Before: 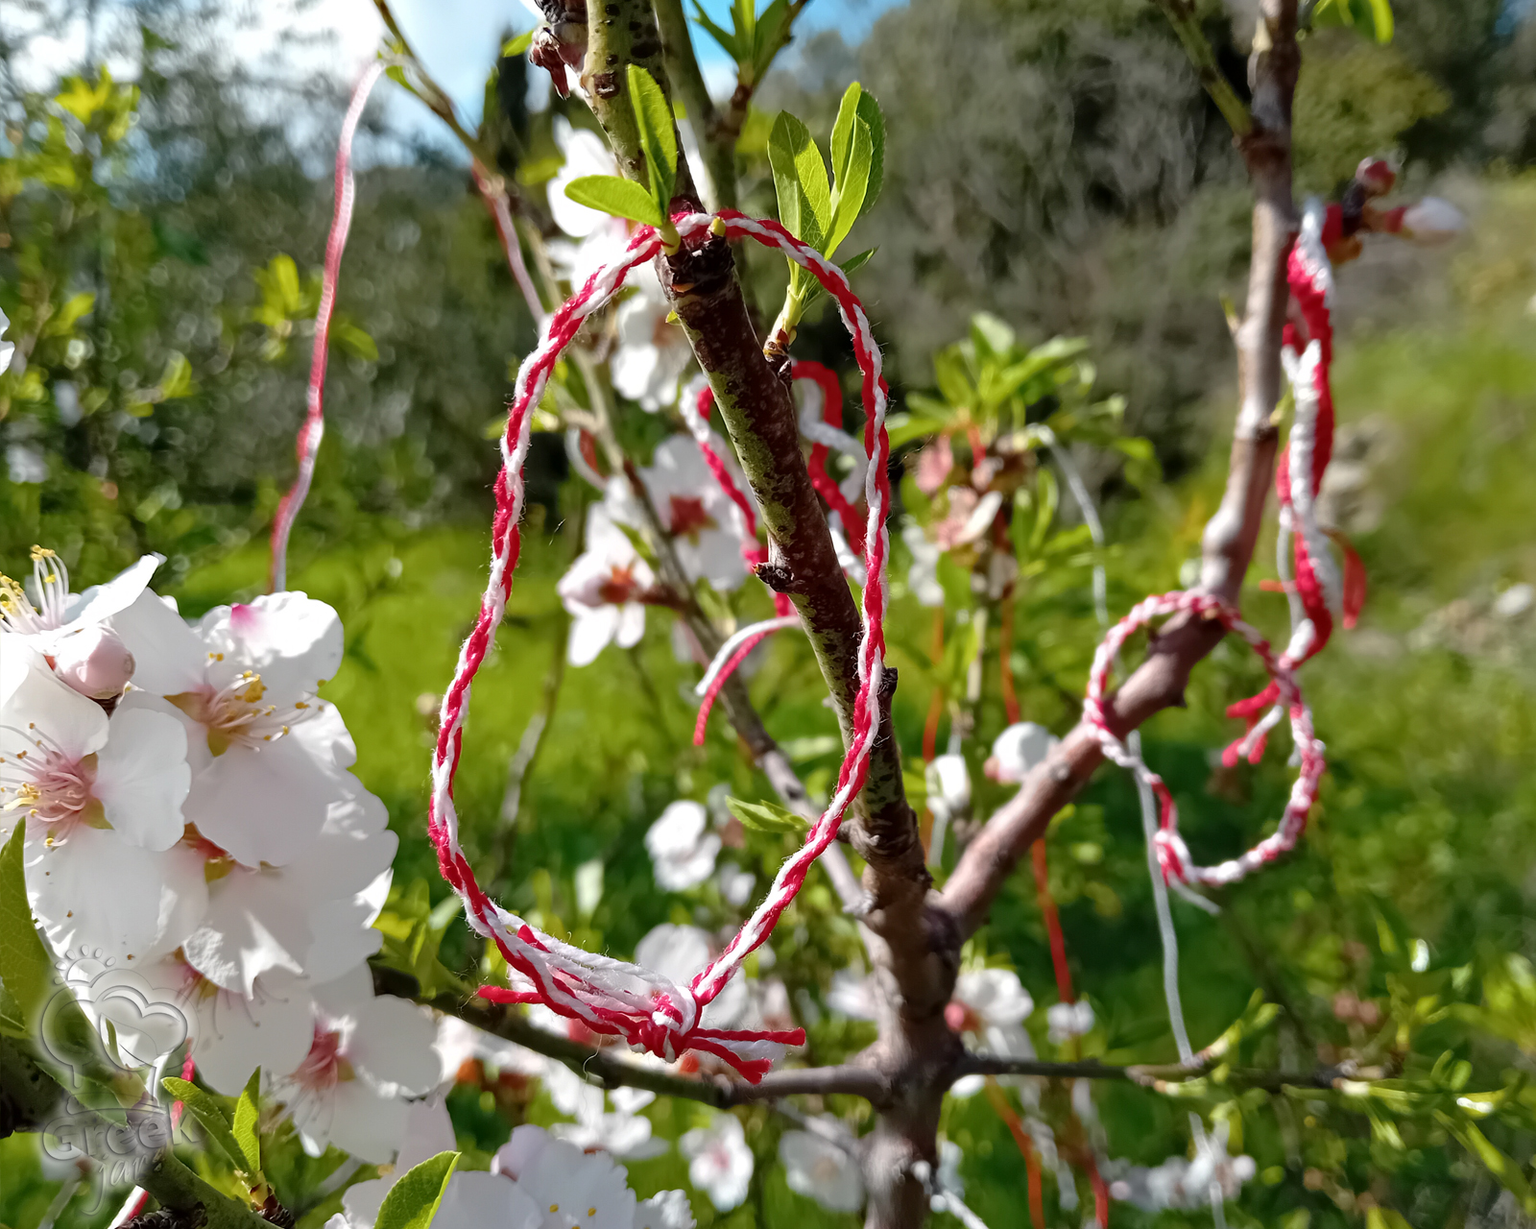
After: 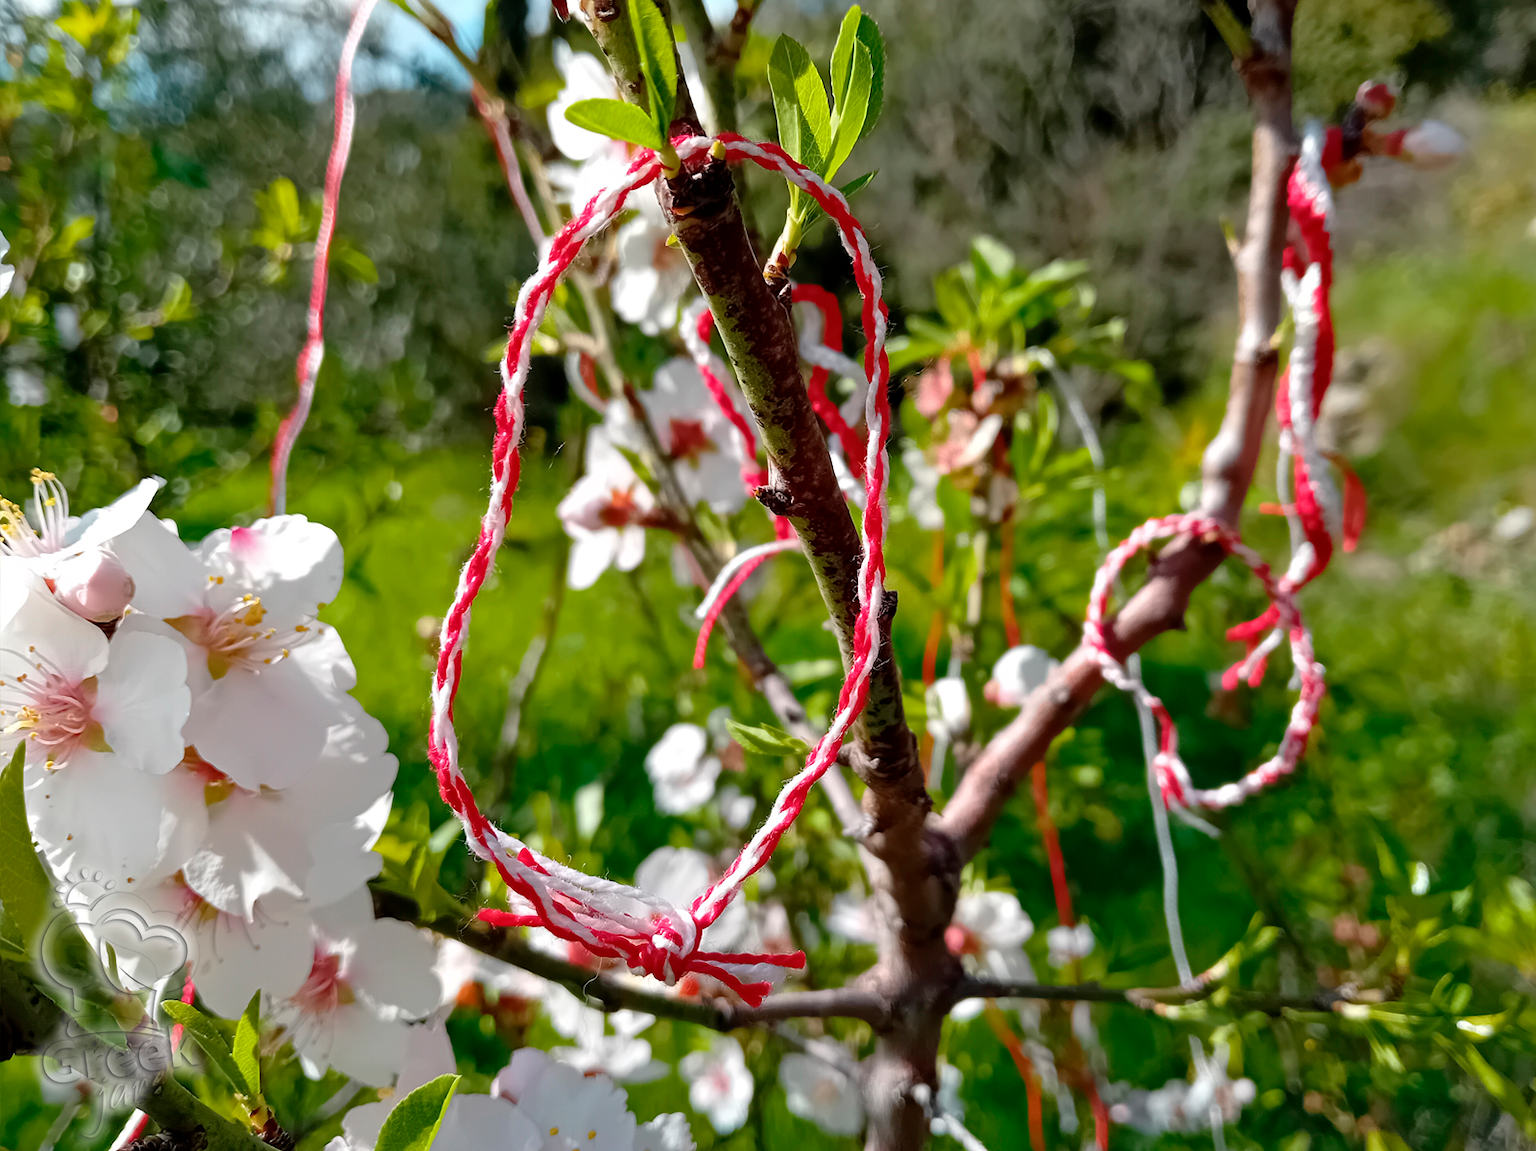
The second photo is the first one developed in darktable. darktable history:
crop and rotate: top 6.319%
